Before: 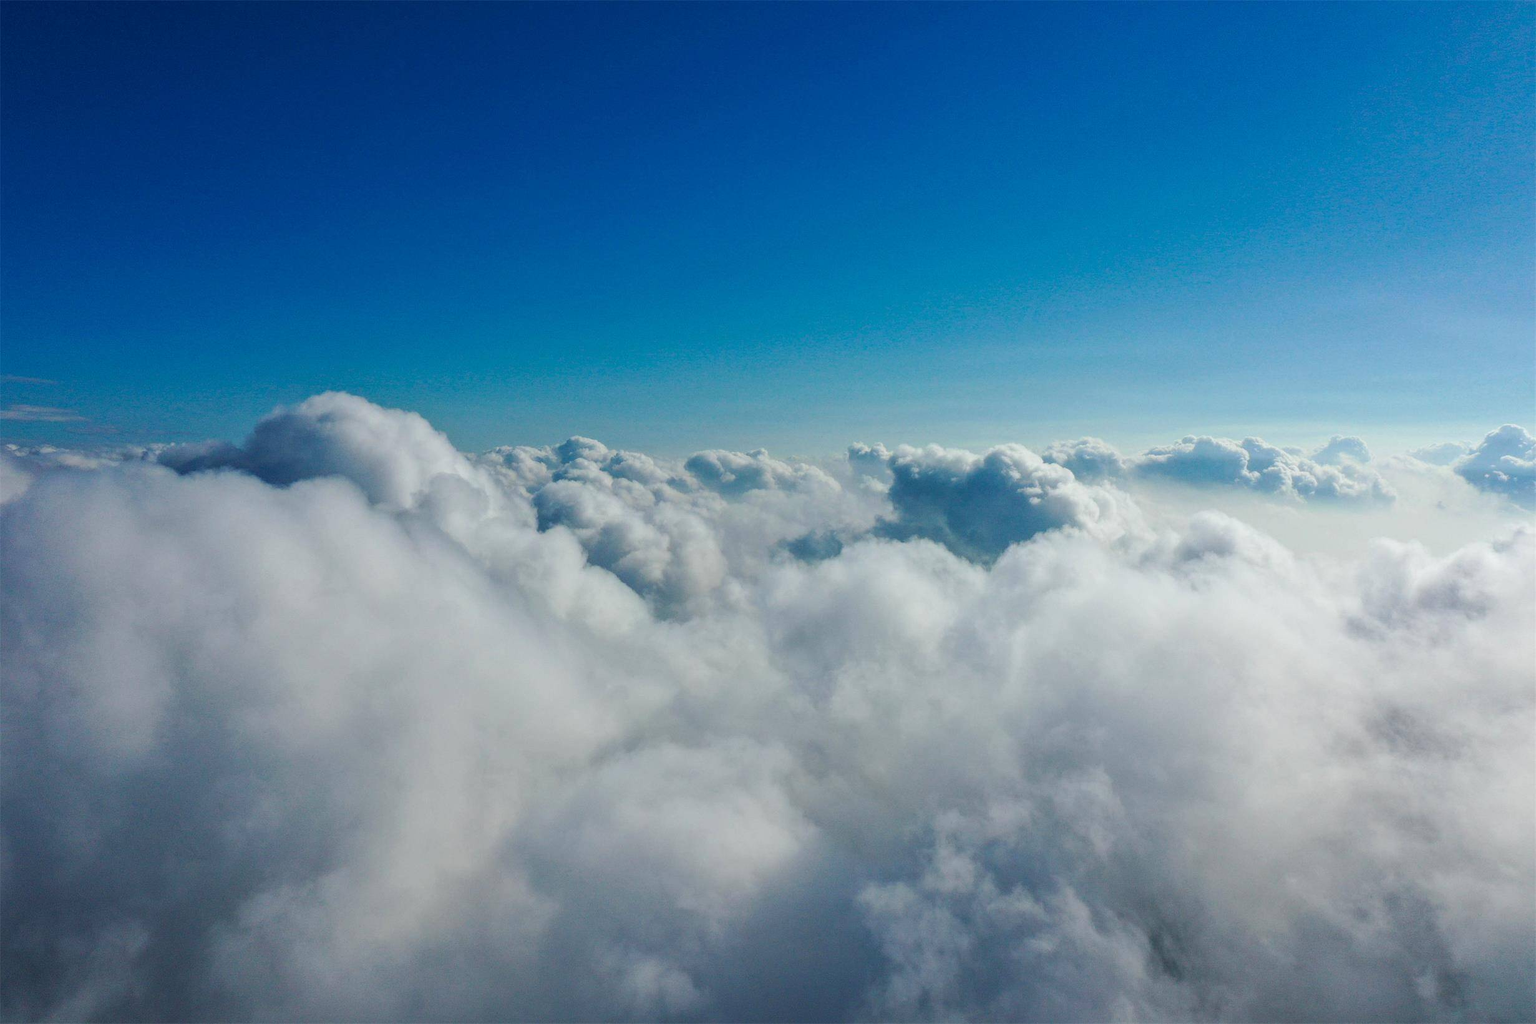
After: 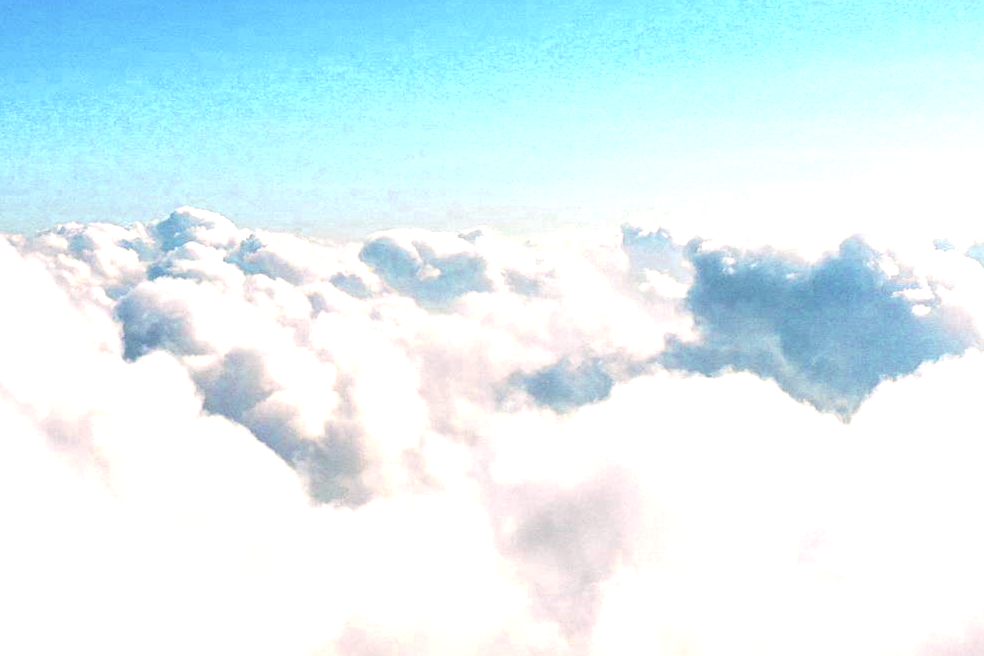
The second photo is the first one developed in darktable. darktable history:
color zones: curves: ch0 [(0.018, 0.548) (0.197, 0.654) (0.425, 0.447) (0.605, 0.658) (0.732, 0.579)]; ch1 [(0.105, 0.531) (0.224, 0.531) (0.386, 0.39) (0.618, 0.456) (0.732, 0.456) (0.956, 0.421)]; ch2 [(0.039, 0.583) (0.215, 0.465) (0.399, 0.544) (0.465, 0.548) (0.614, 0.447) (0.724, 0.43) (0.882, 0.623) (0.956, 0.632)]
exposure: black level correction 0, exposure 1.388 EV, compensate exposure bias true, compensate highlight preservation false
crop: left 30%, top 30%, right 30%, bottom 30%
color correction: highlights a* 11.96, highlights b* 11.58
